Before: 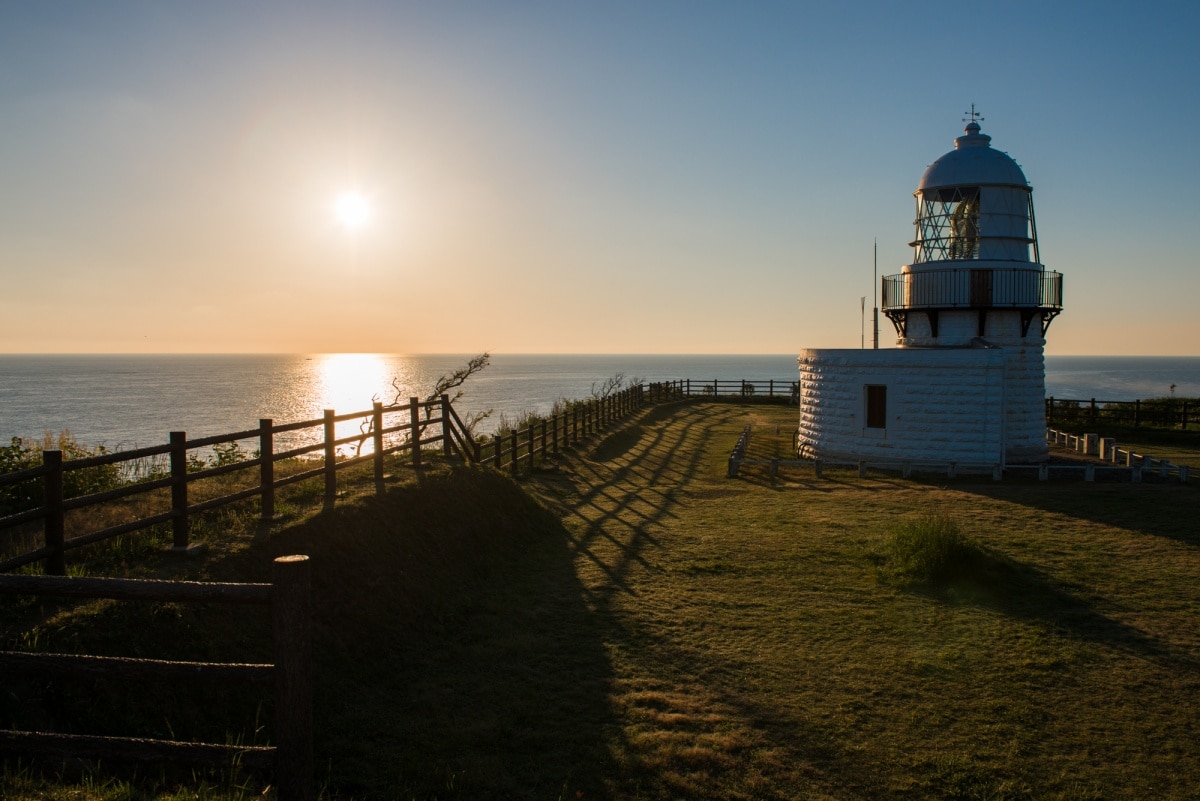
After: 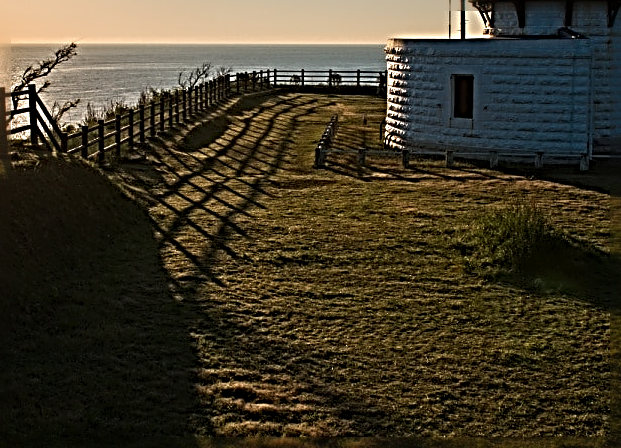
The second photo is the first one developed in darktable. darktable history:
sharpen: radius 4.001, amount 2
crop: left 34.479%, top 38.822%, right 13.718%, bottom 5.172%
